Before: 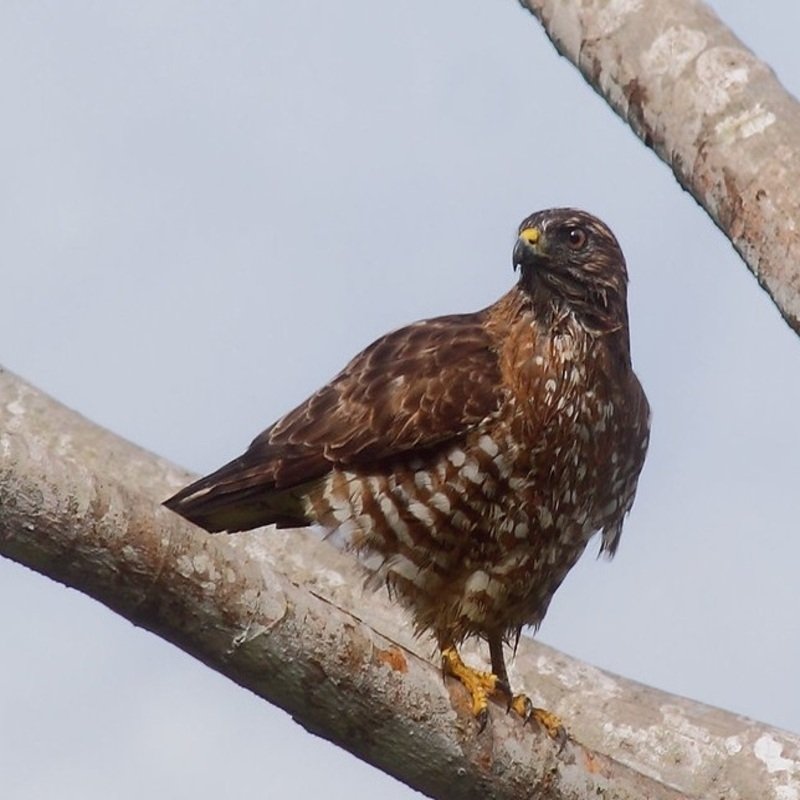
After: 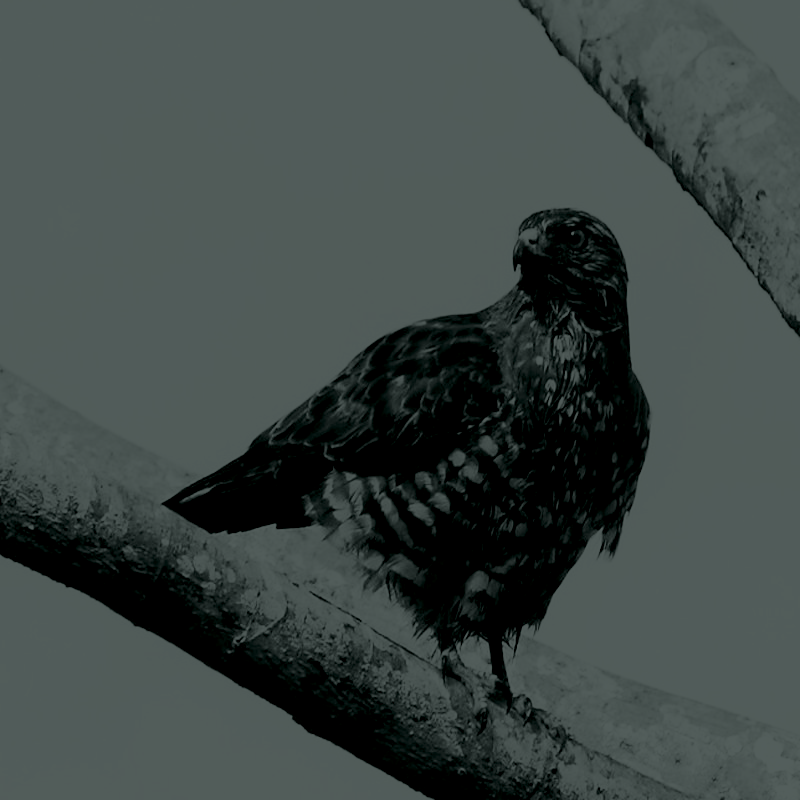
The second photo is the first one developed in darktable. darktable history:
base curve: curves: ch0 [(0, 0) (0.026, 0.03) (0.109, 0.232) (0.351, 0.748) (0.669, 0.968) (1, 1)], preserve colors none
contrast brightness saturation: contrast 0.12, brightness -0.12, saturation 0.2
colorize: hue 90°, saturation 19%, lightness 1.59%, version 1
